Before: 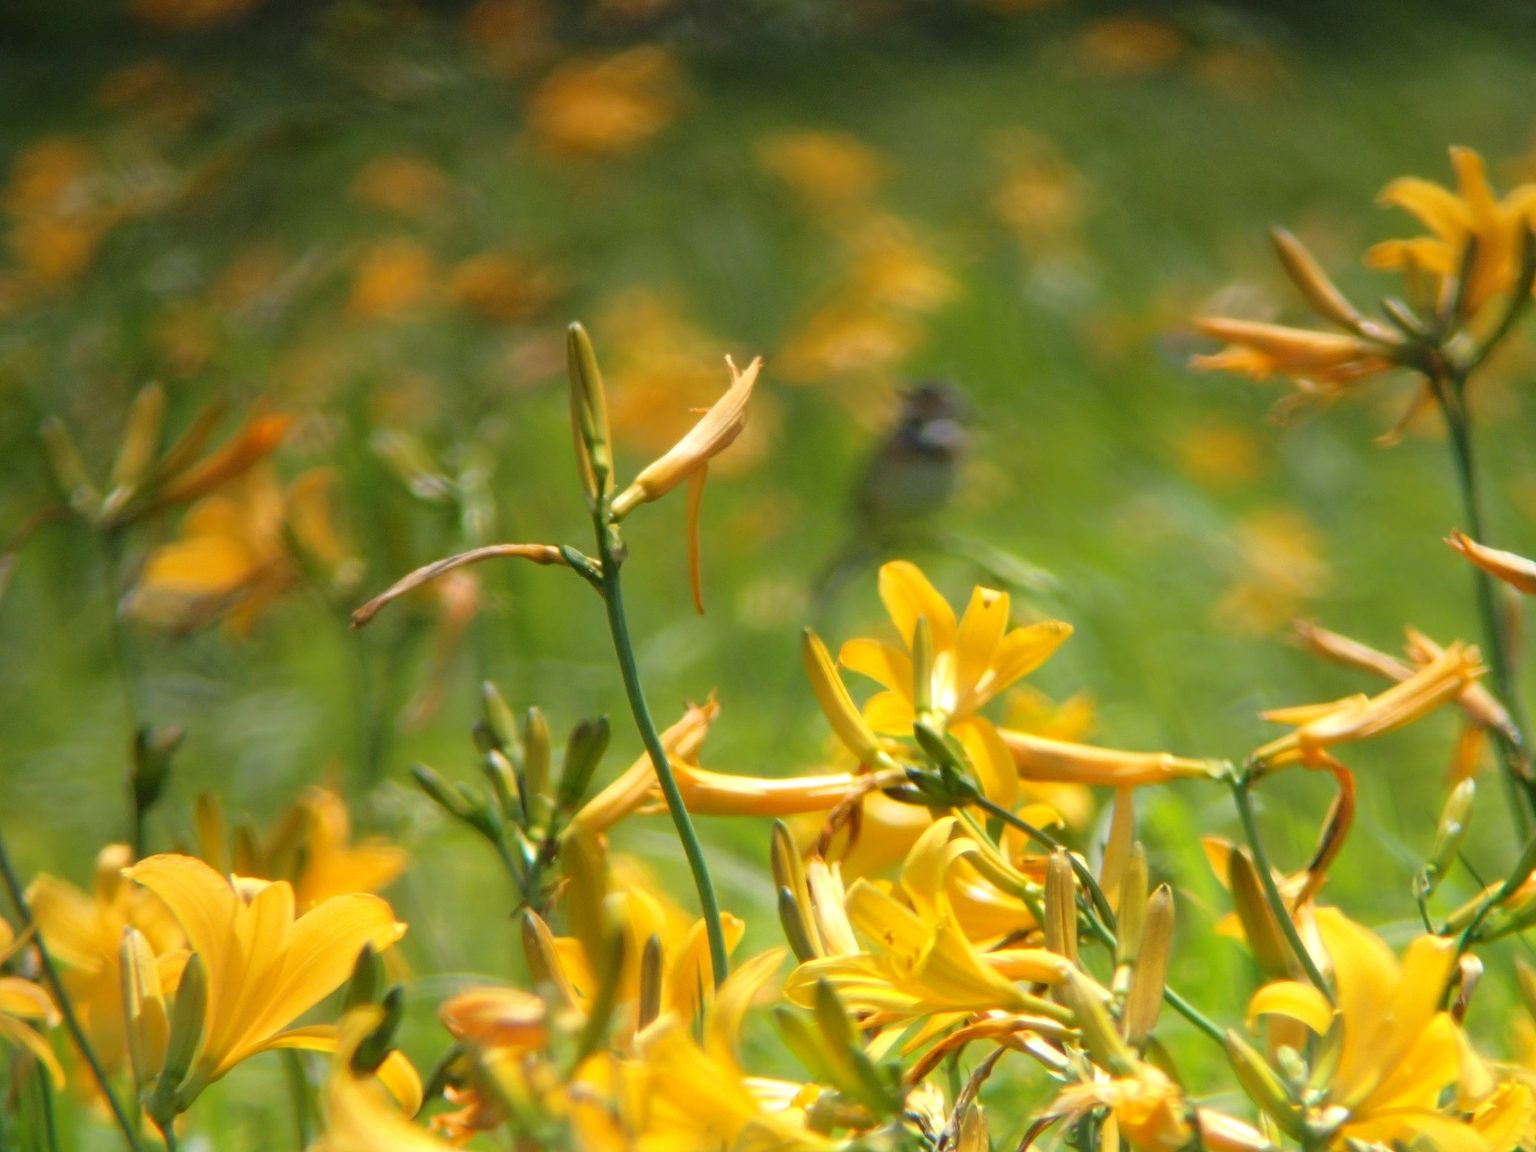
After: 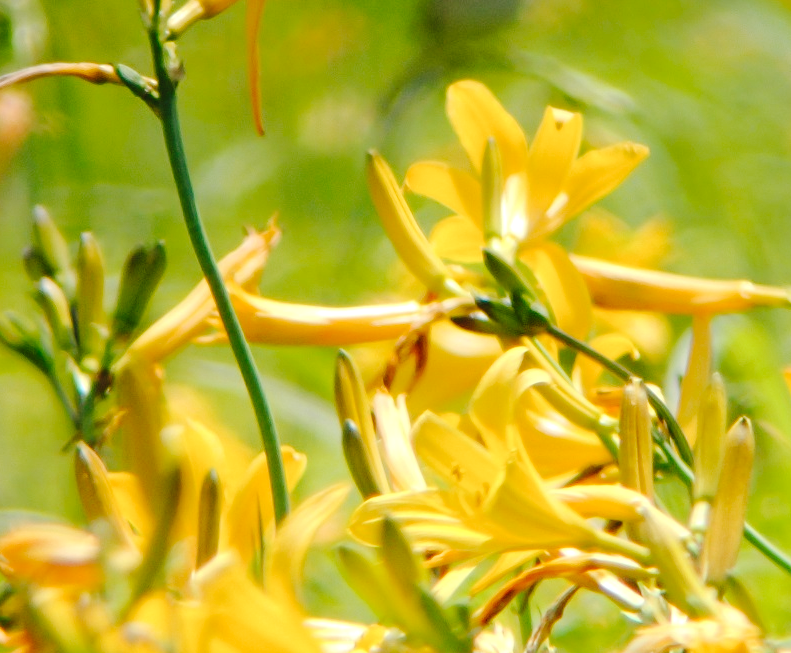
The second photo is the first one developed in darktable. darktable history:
crop: left 29.345%, top 42.043%, right 21.181%, bottom 3.483%
tone curve: curves: ch0 [(0, 0) (0.003, 0.036) (0.011, 0.039) (0.025, 0.039) (0.044, 0.043) (0.069, 0.05) (0.1, 0.072) (0.136, 0.102) (0.177, 0.144) (0.224, 0.204) (0.277, 0.288) (0.335, 0.384) (0.399, 0.477) (0.468, 0.575) (0.543, 0.652) (0.623, 0.724) (0.709, 0.785) (0.801, 0.851) (0.898, 0.915) (1, 1)], preserve colors none
contrast equalizer: y [[0.524 ×6], [0.512 ×6], [0.379 ×6], [0 ×6], [0 ×6]], mix 0.761
